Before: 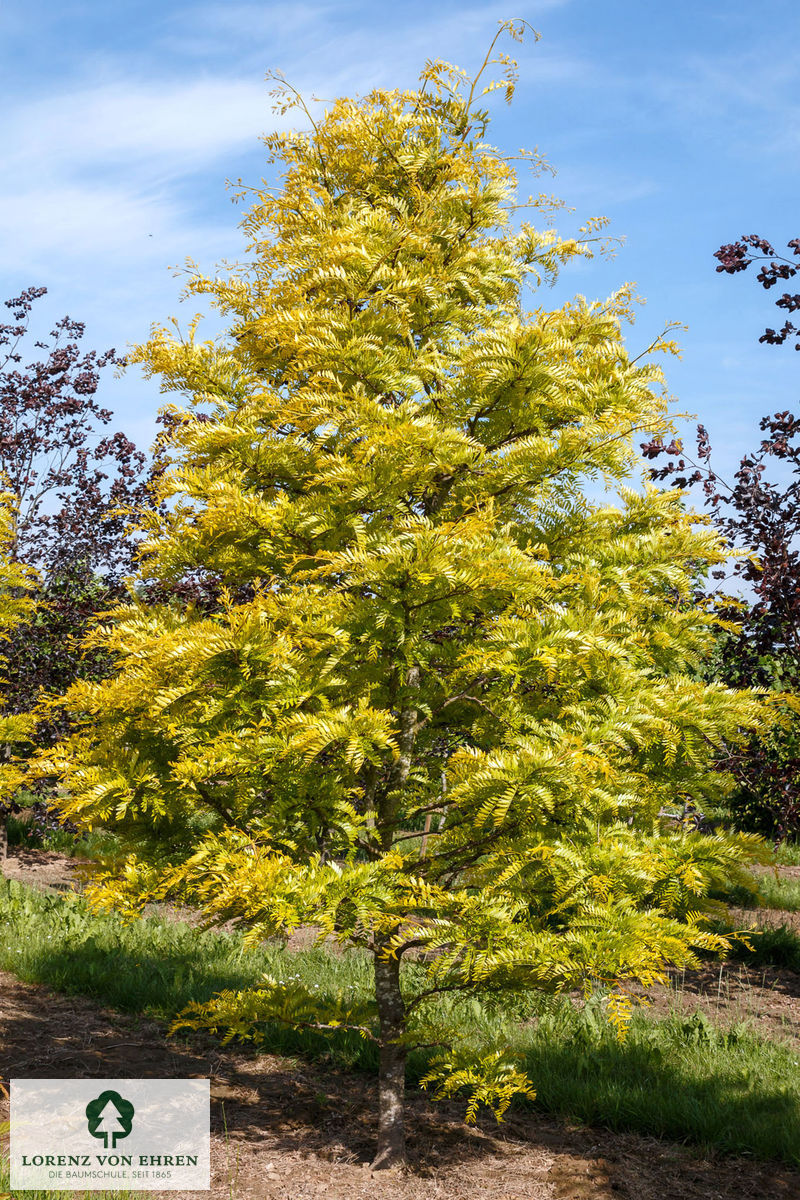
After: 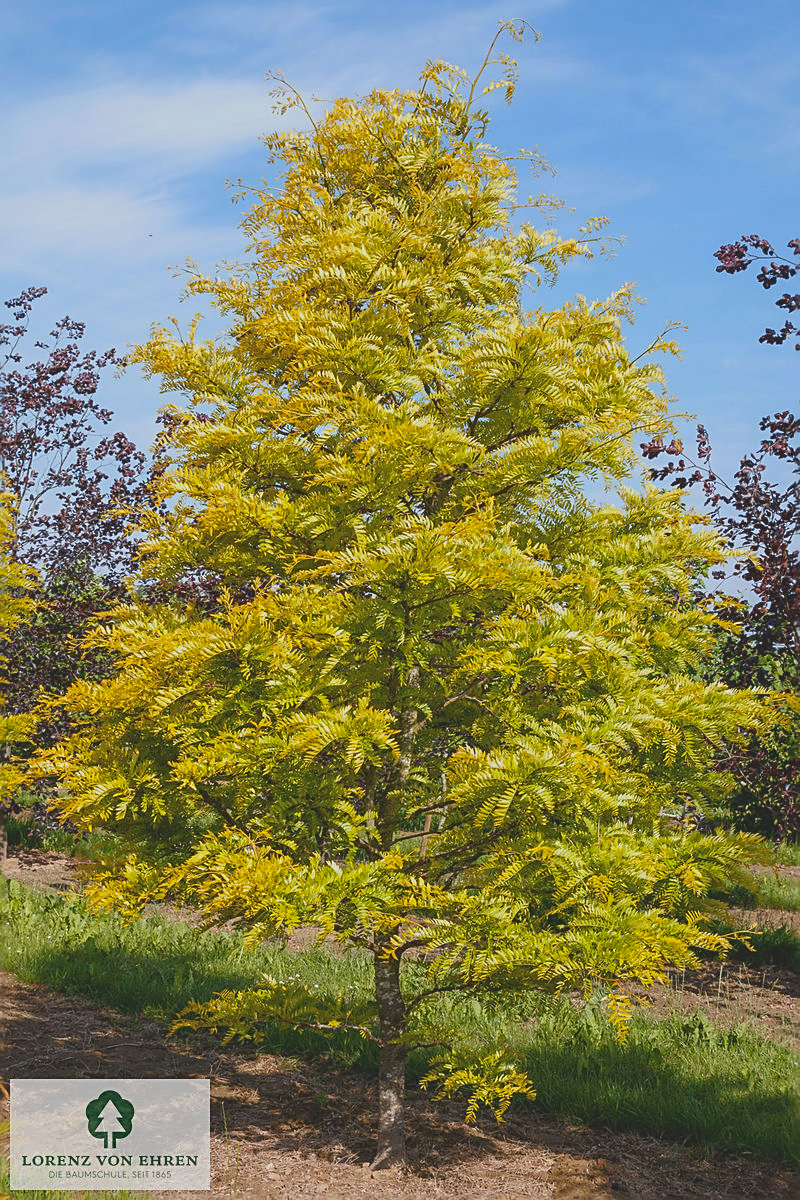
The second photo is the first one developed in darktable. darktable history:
contrast brightness saturation: contrast -0.28
sharpen: on, module defaults
